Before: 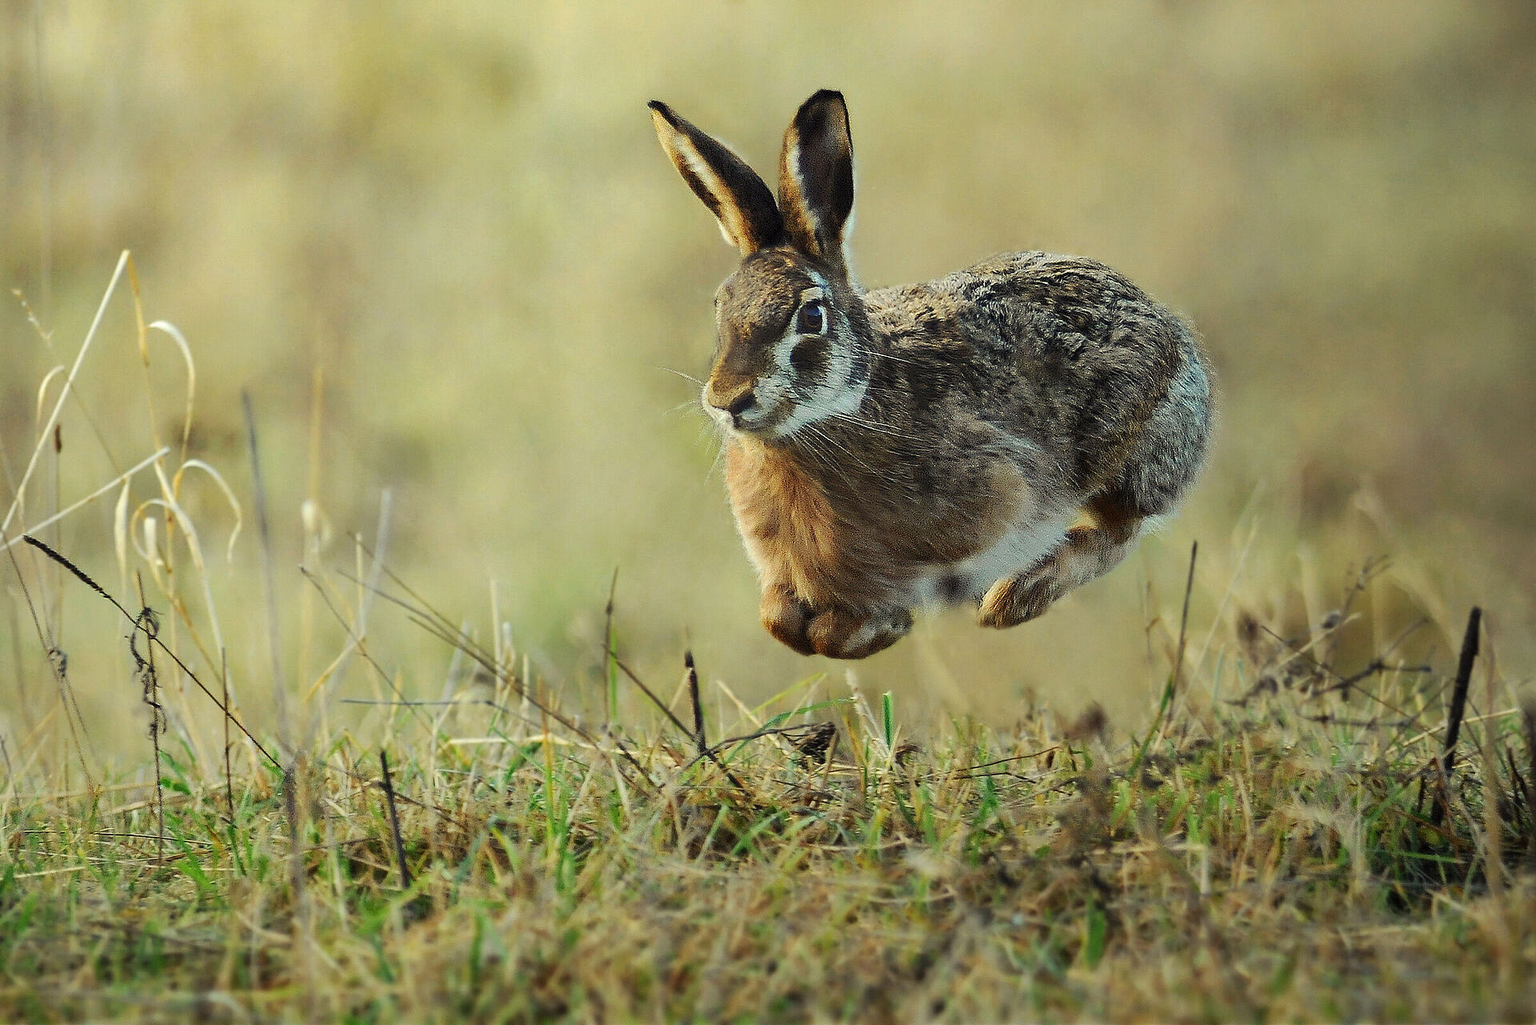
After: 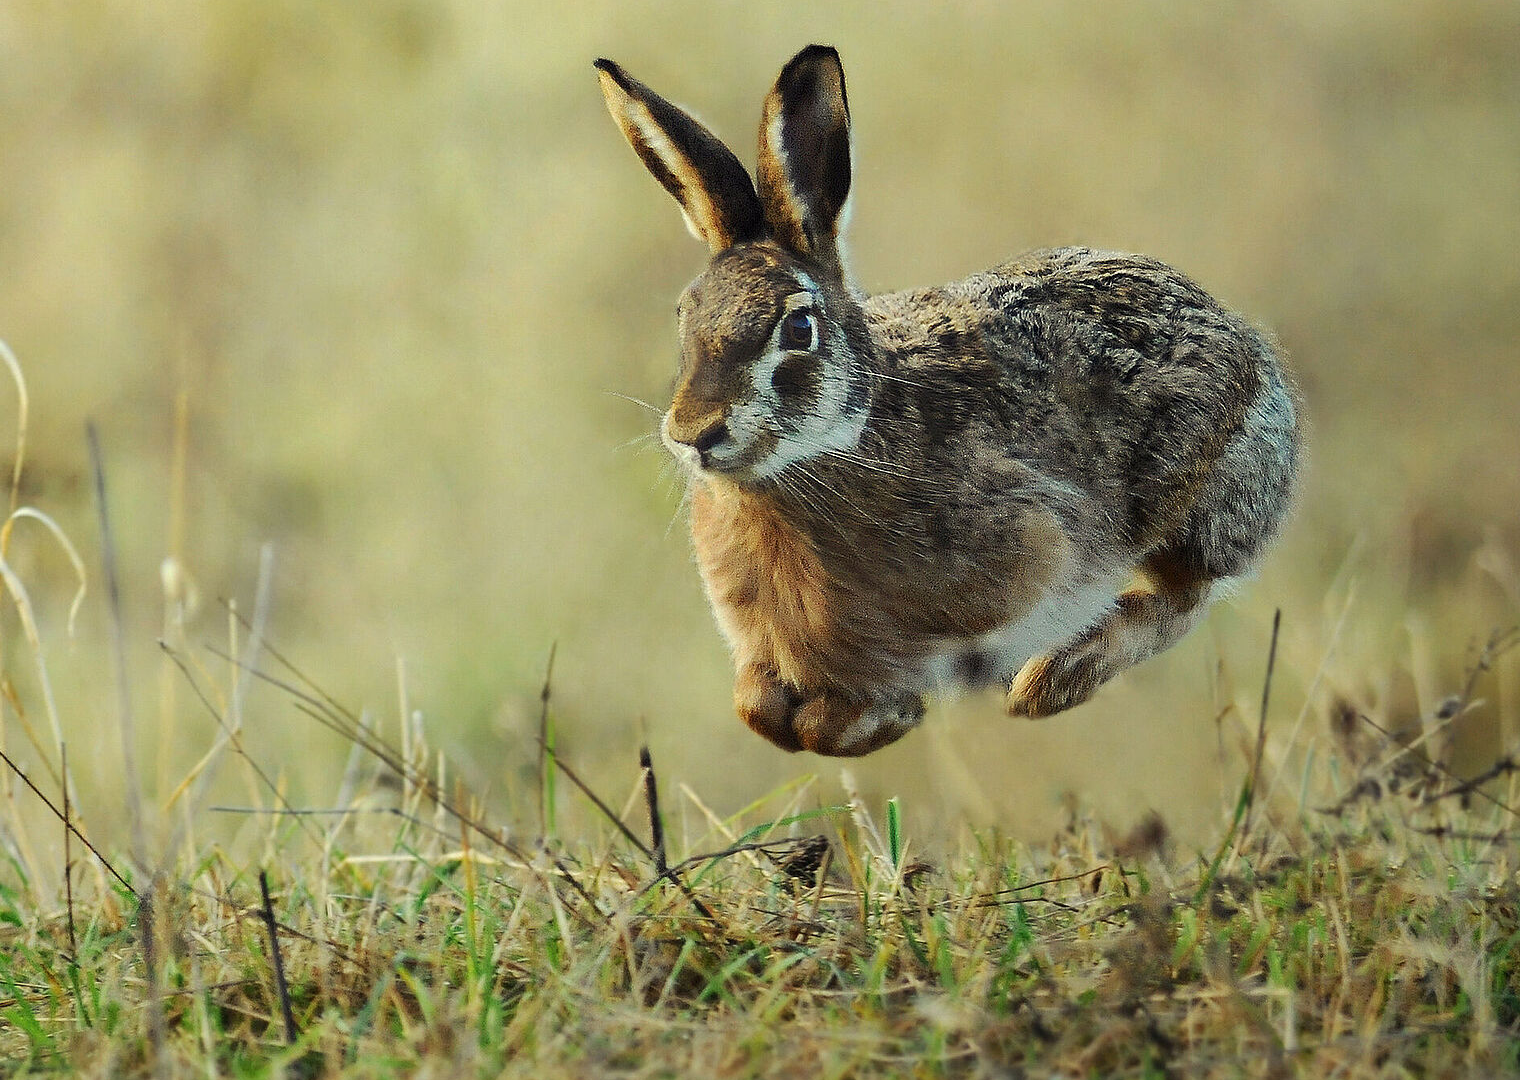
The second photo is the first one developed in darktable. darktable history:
crop: left 11.265%, top 5.231%, right 9.561%, bottom 10.43%
